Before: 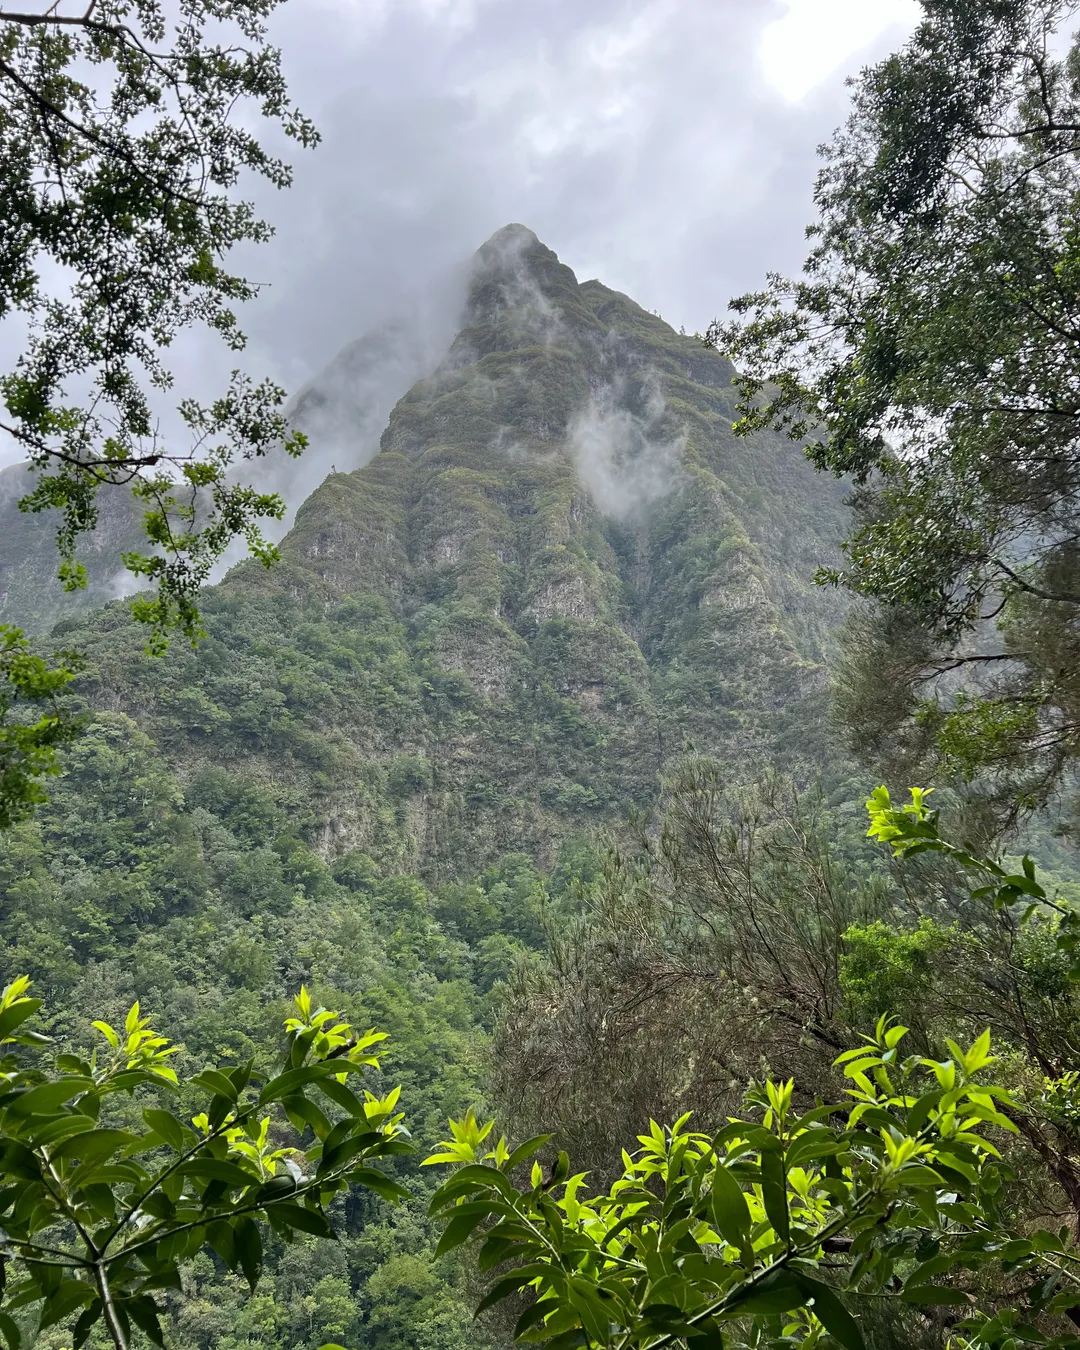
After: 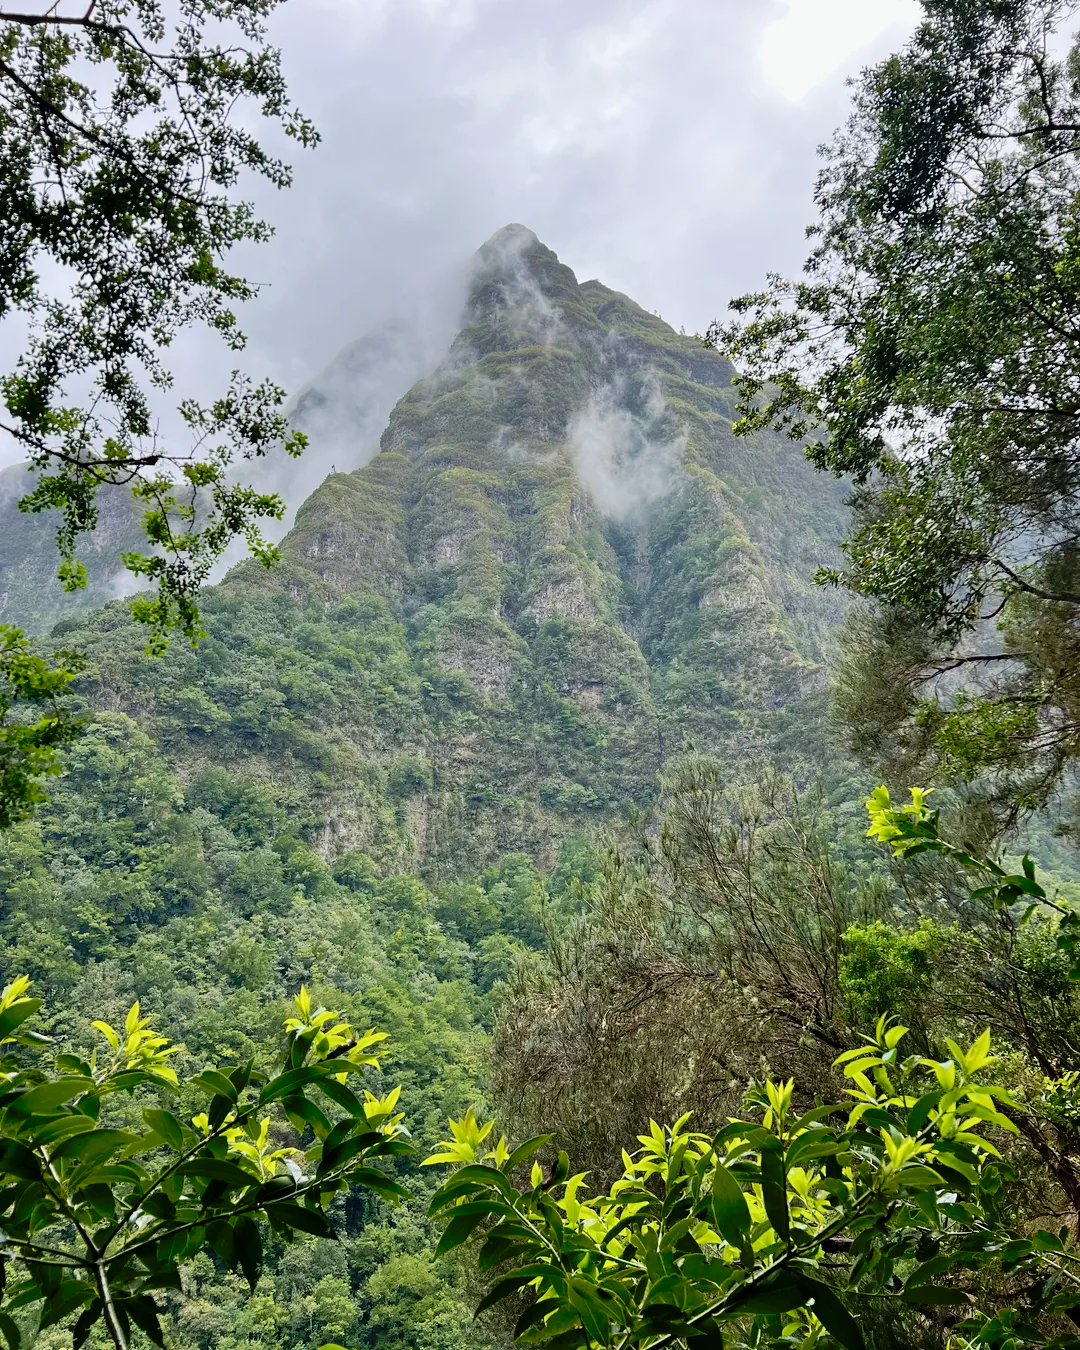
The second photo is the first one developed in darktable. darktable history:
velvia: on, module defaults
tone curve: curves: ch0 [(0, 0) (0.105, 0.044) (0.195, 0.128) (0.283, 0.283) (0.384, 0.404) (0.485, 0.531) (0.635, 0.7) (0.832, 0.858) (1, 0.977)]; ch1 [(0, 0) (0.161, 0.092) (0.35, 0.33) (0.379, 0.401) (0.448, 0.478) (0.498, 0.503) (0.531, 0.537) (0.586, 0.563) (0.687, 0.648) (1, 1)]; ch2 [(0, 0) (0.359, 0.372) (0.437, 0.437) (0.483, 0.484) (0.53, 0.515) (0.556, 0.553) (0.635, 0.589) (1, 1)], preserve colors none
